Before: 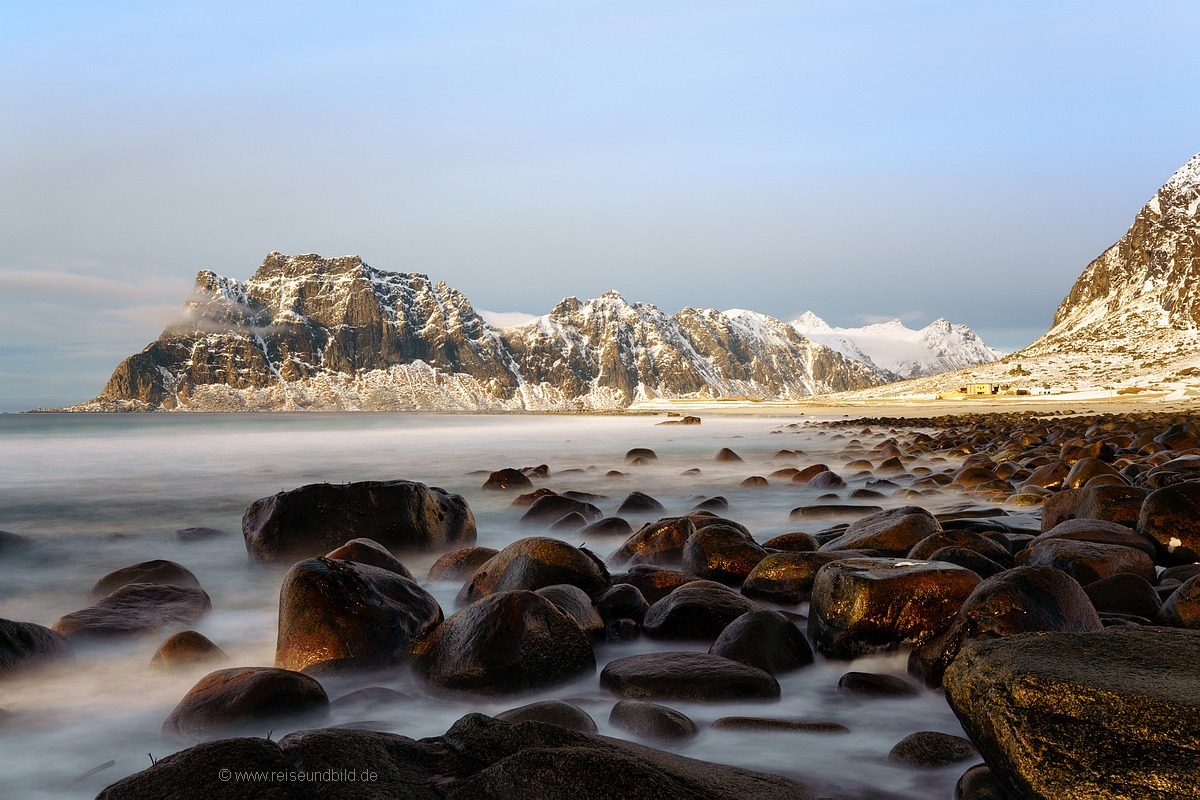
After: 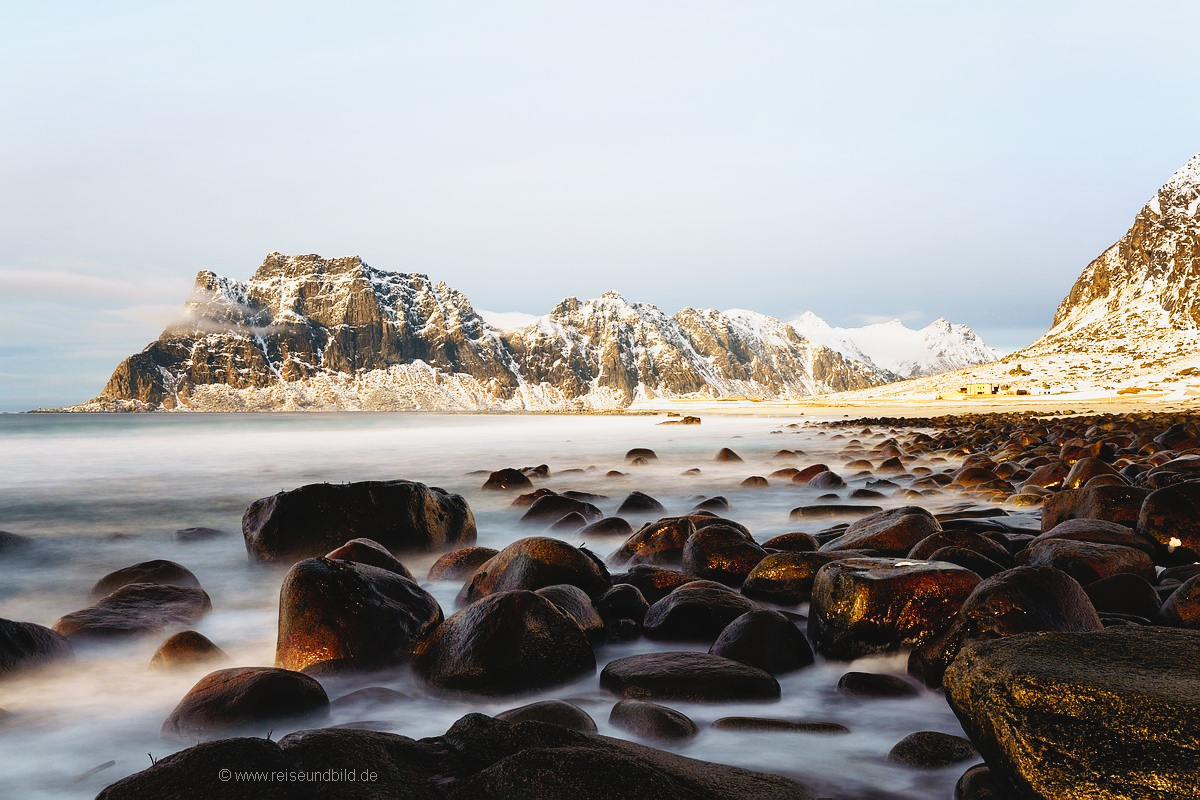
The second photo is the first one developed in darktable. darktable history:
tone curve: curves: ch0 [(0, 0.039) (0.104, 0.094) (0.285, 0.301) (0.673, 0.796) (0.845, 0.932) (0.994, 0.971)]; ch1 [(0, 0) (0.356, 0.385) (0.424, 0.405) (0.498, 0.502) (0.586, 0.57) (0.657, 0.642) (1, 1)]; ch2 [(0, 0) (0.424, 0.438) (0.46, 0.453) (0.515, 0.505) (0.557, 0.57) (0.612, 0.583) (0.722, 0.67) (1, 1)], preserve colors none
